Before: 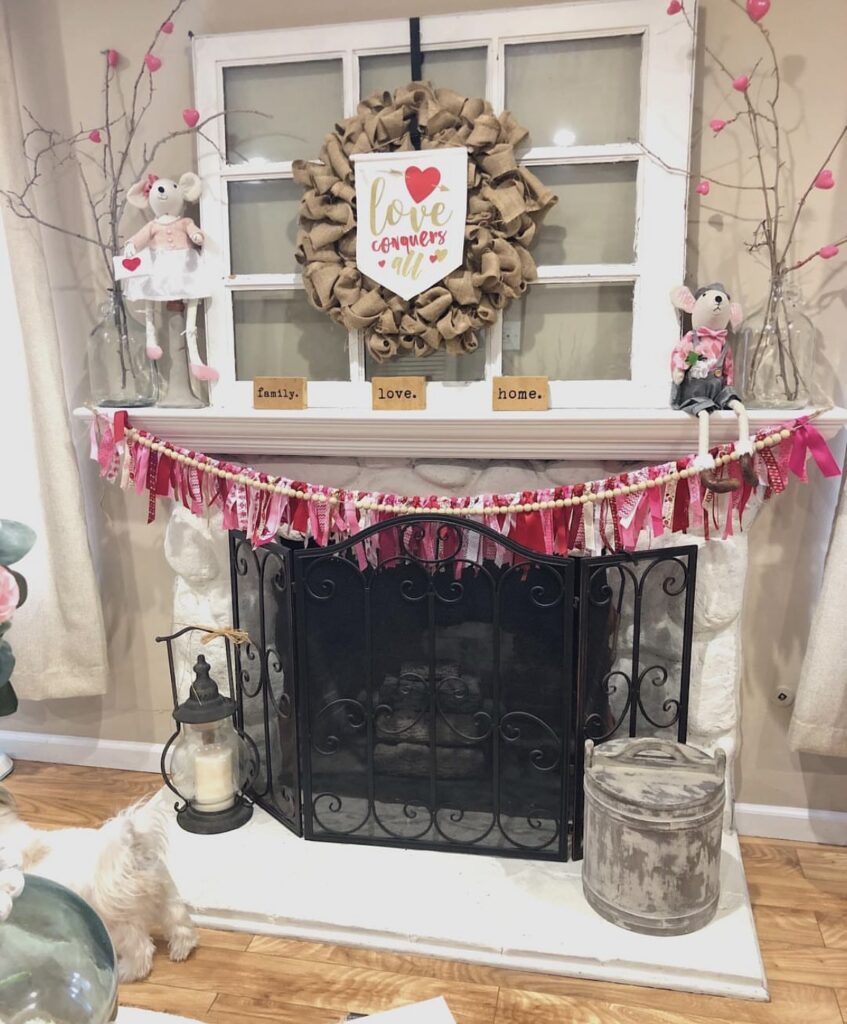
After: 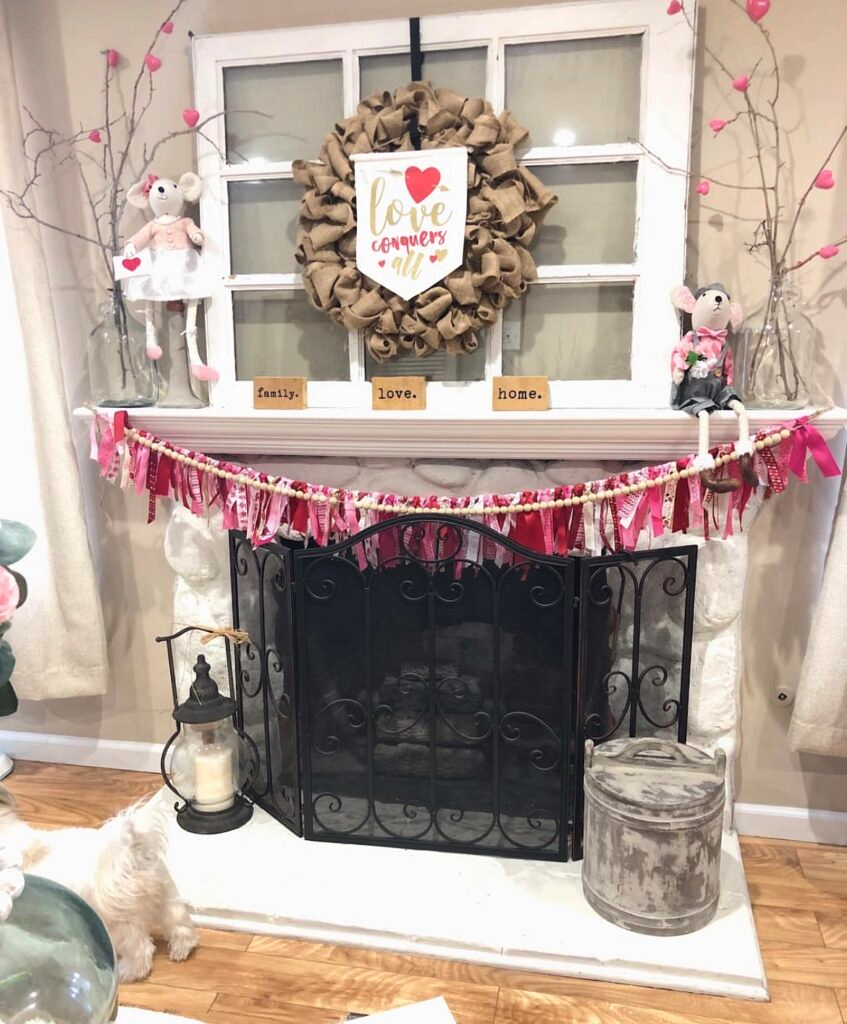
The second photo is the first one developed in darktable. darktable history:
contrast brightness saturation: saturation -0.05
tone equalizer: -8 EV -0.001 EV, -7 EV 0.001 EV, -6 EV -0.002 EV, -5 EV -0.003 EV, -4 EV -0.062 EV, -3 EV -0.222 EV, -2 EV -0.267 EV, -1 EV 0.105 EV, +0 EV 0.303 EV
